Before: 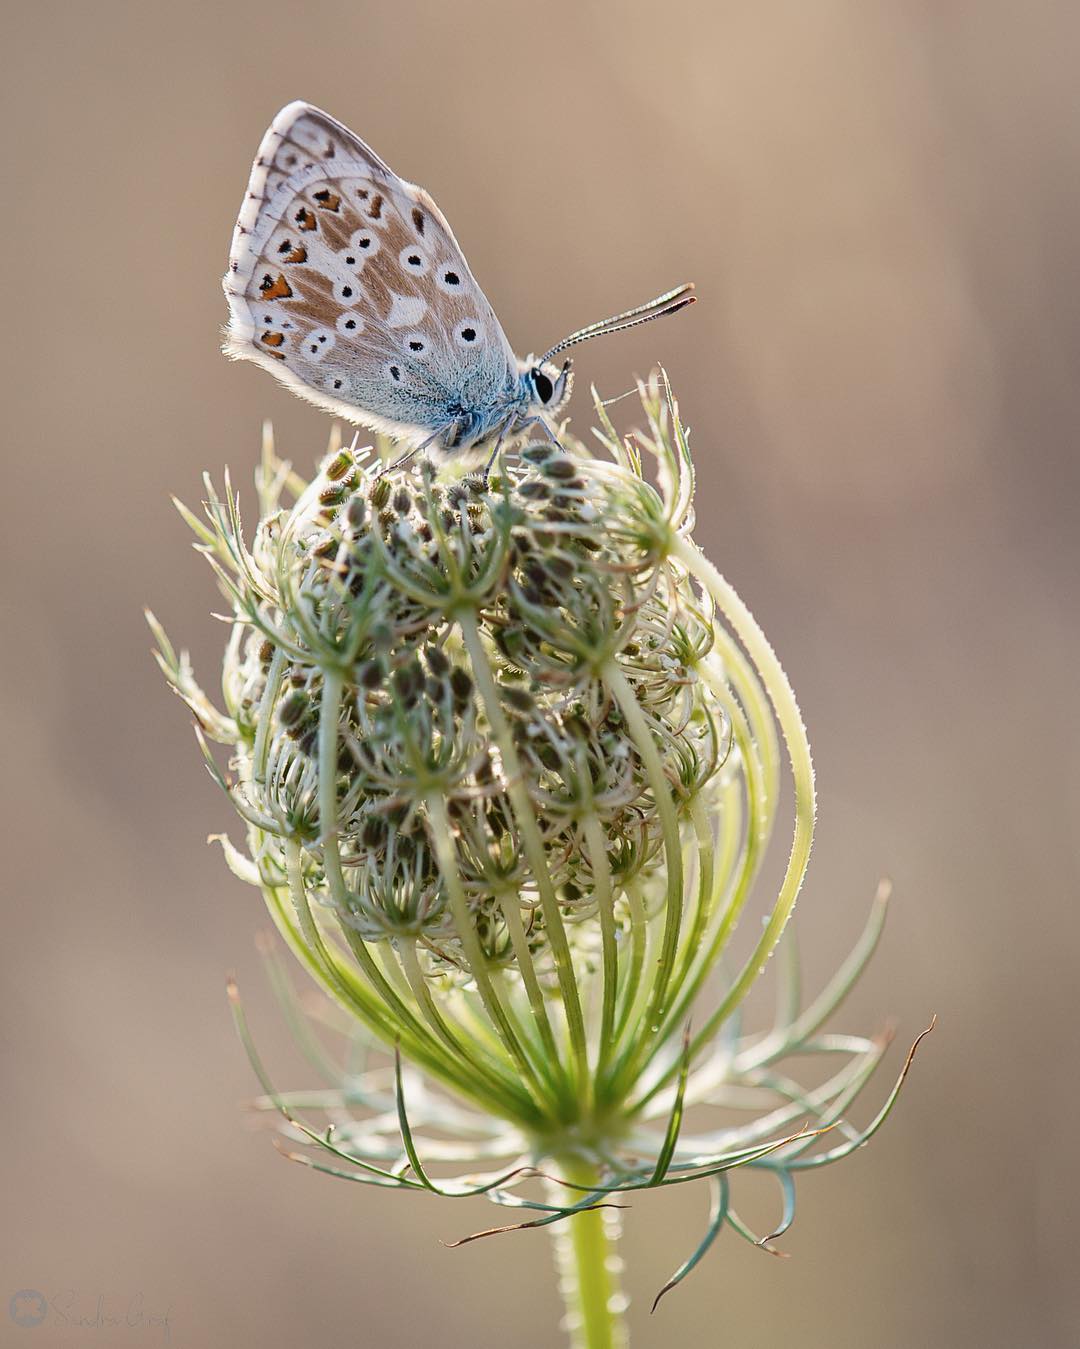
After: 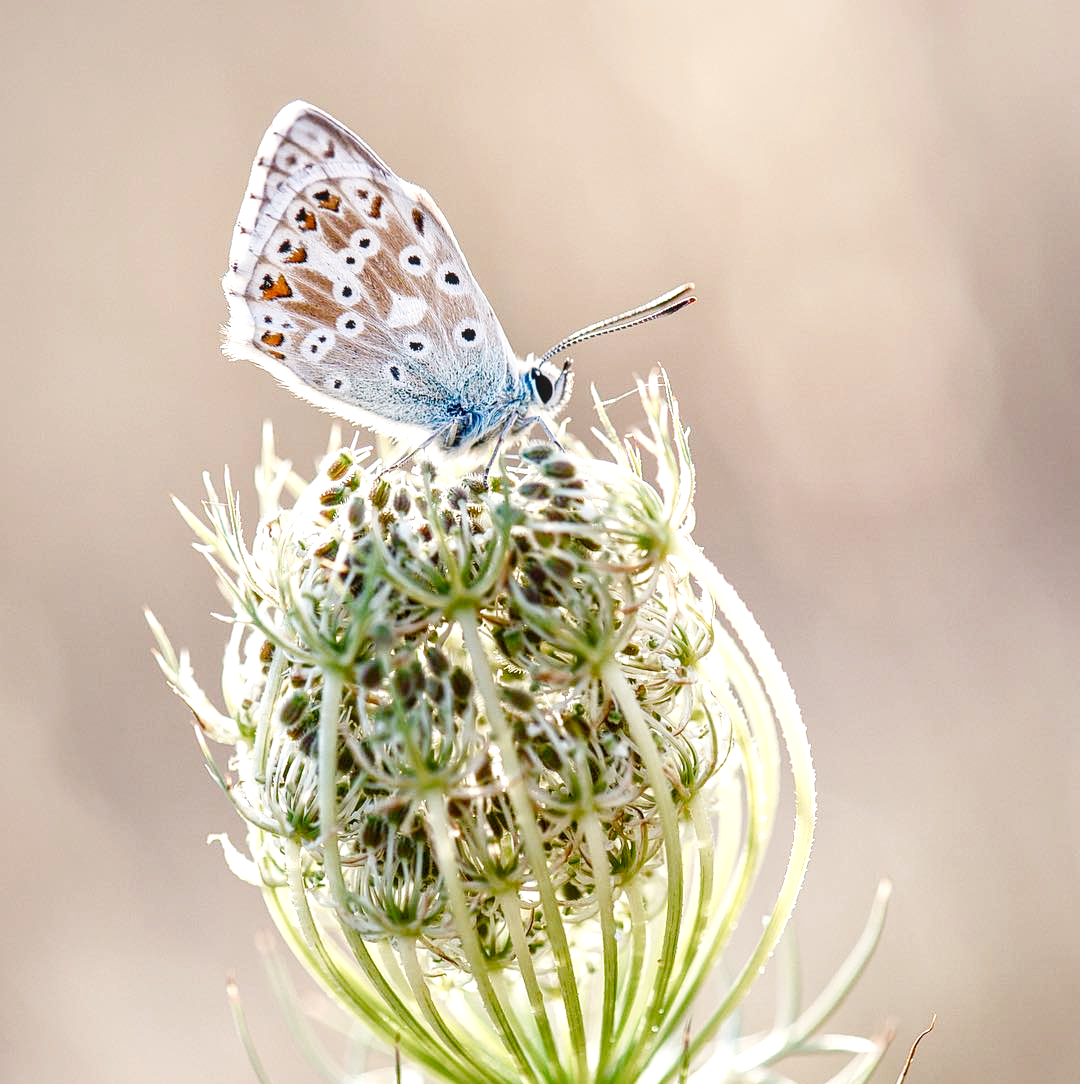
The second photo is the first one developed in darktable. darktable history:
color balance rgb: perceptual saturation grading › global saturation 20%, perceptual saturation grading › highlights -50.388%, perceptual saturation grading › shadows 30.659%
exposure: exposure 0.578 EV, compensate highlight preservation false
tone curve: curves: ch0 [(0, 0) (0.004, 0.001) (0.133, 0.112) (0.325, 0.362) (0.832, 0.893) (1, 1)], preserve colors none
local contrast: on, module defaults
crop: bottom 19.582%
